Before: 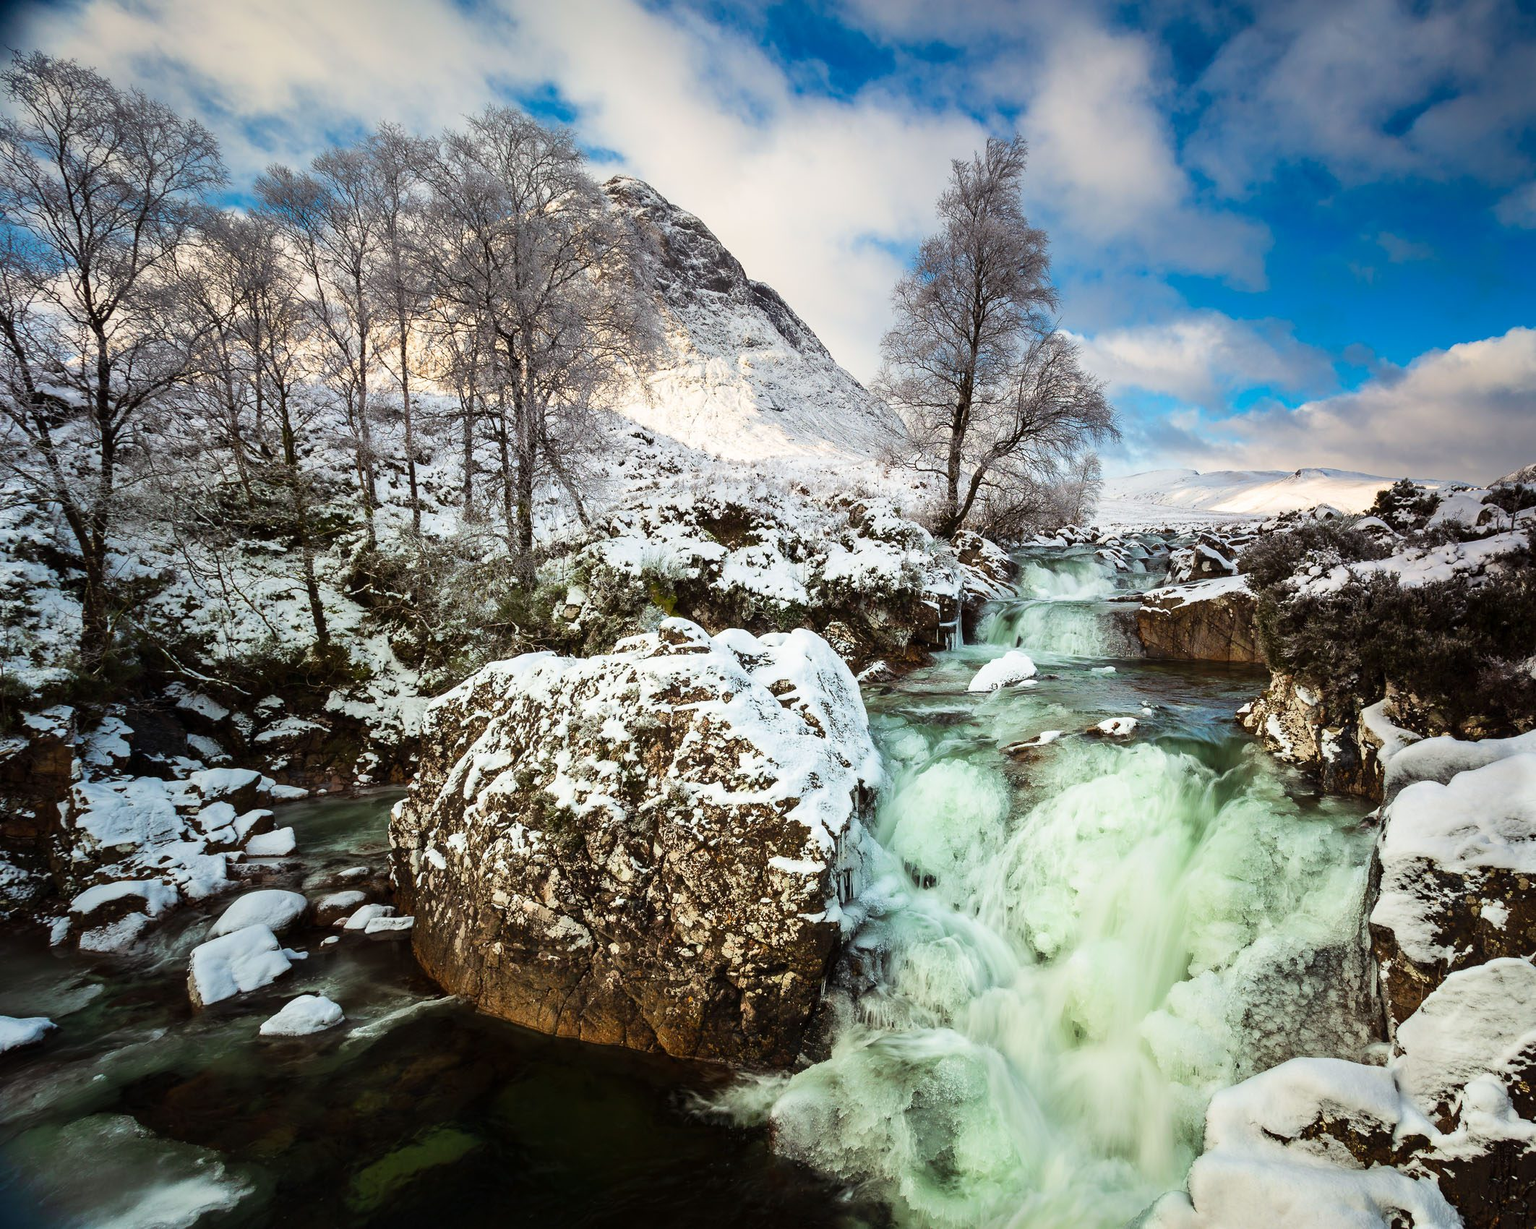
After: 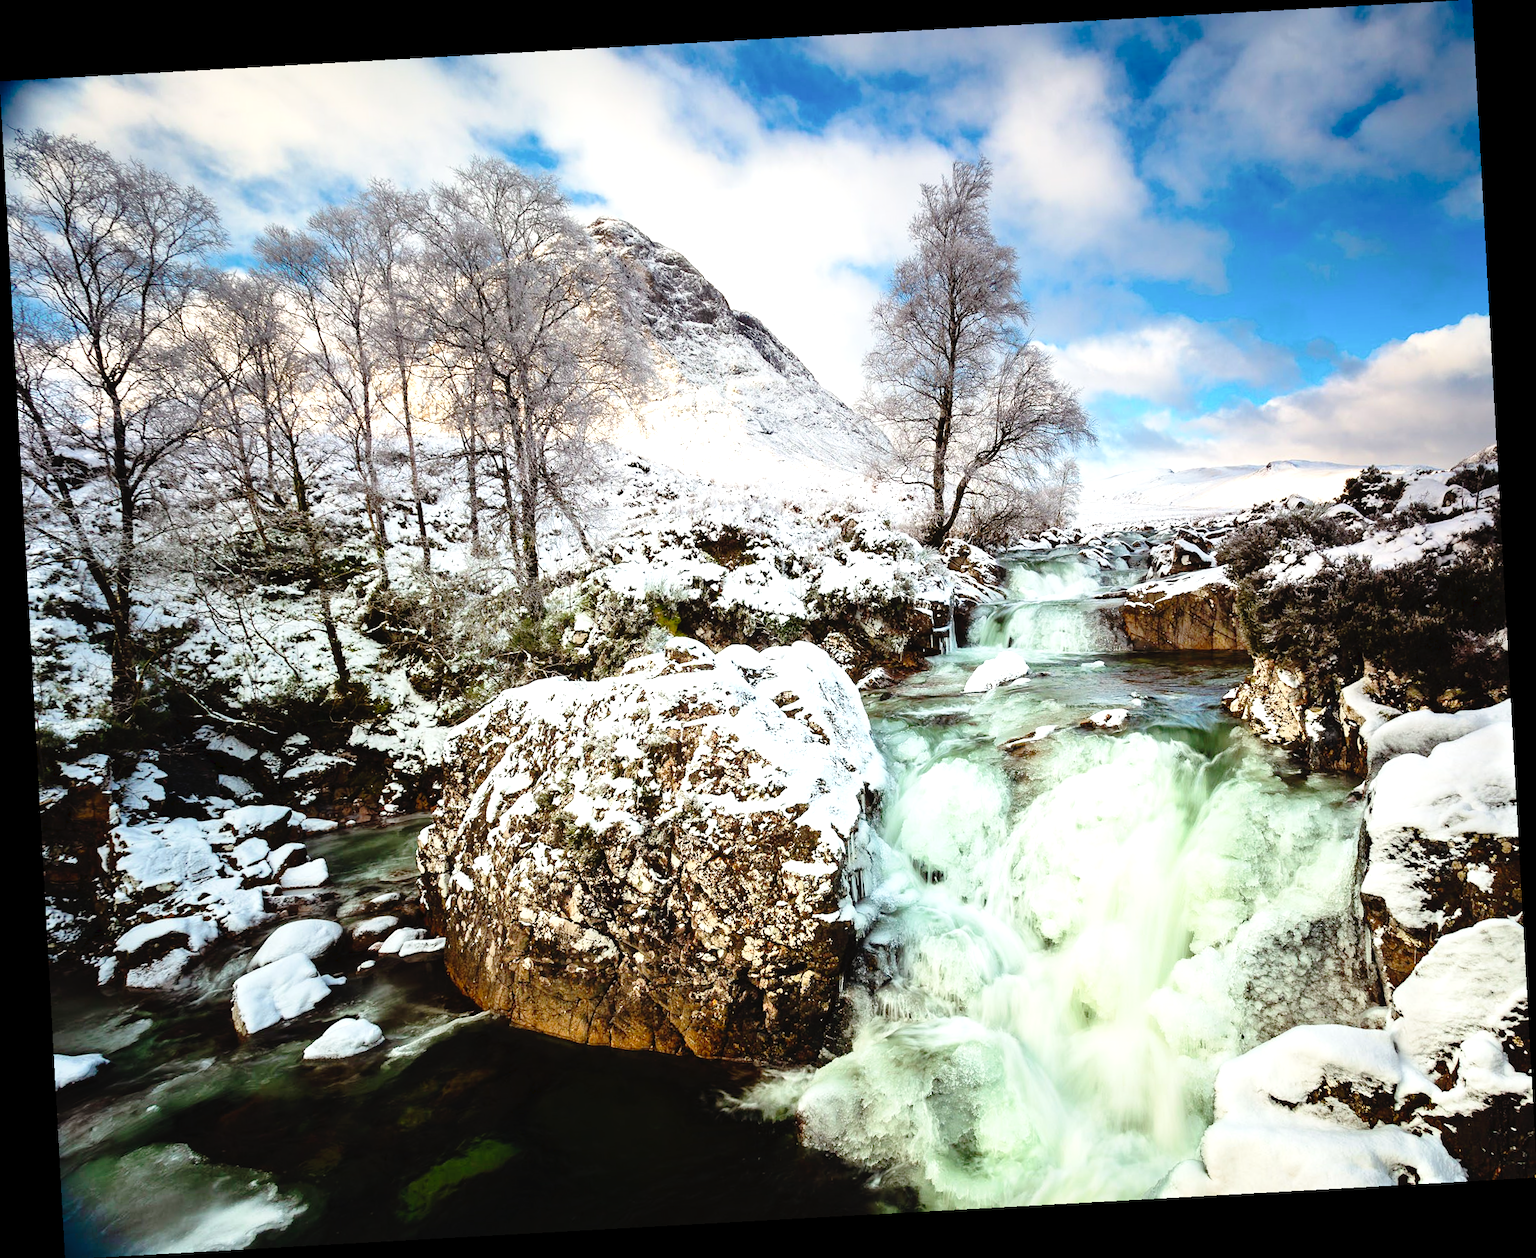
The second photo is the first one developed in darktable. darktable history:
exposure: exposure 0.559 EV, compensate highlight preservation false
tone curve: curves: ch0 [(0, 0) (0.003, 0.025) (0.011, 0.027) (0.025, 0.032) (0.044, 0.037) (0.069, 0.044) (0.1, 0.054) (0.136, 0.084) (0.177, 0.128) (0.224, 0.196) (0.277, 0.281) (0.335, 0.376) (0.399, 0.461) (0.468, 0.534) (0.543, 0.613) (0.623, 0.692) (0.709, 0.77) (0.801, 0.849) (0.898, 0.934) (1, 1)], preserve colors none
rotate and perspective: rotation -3.18°, automatic cropping off
